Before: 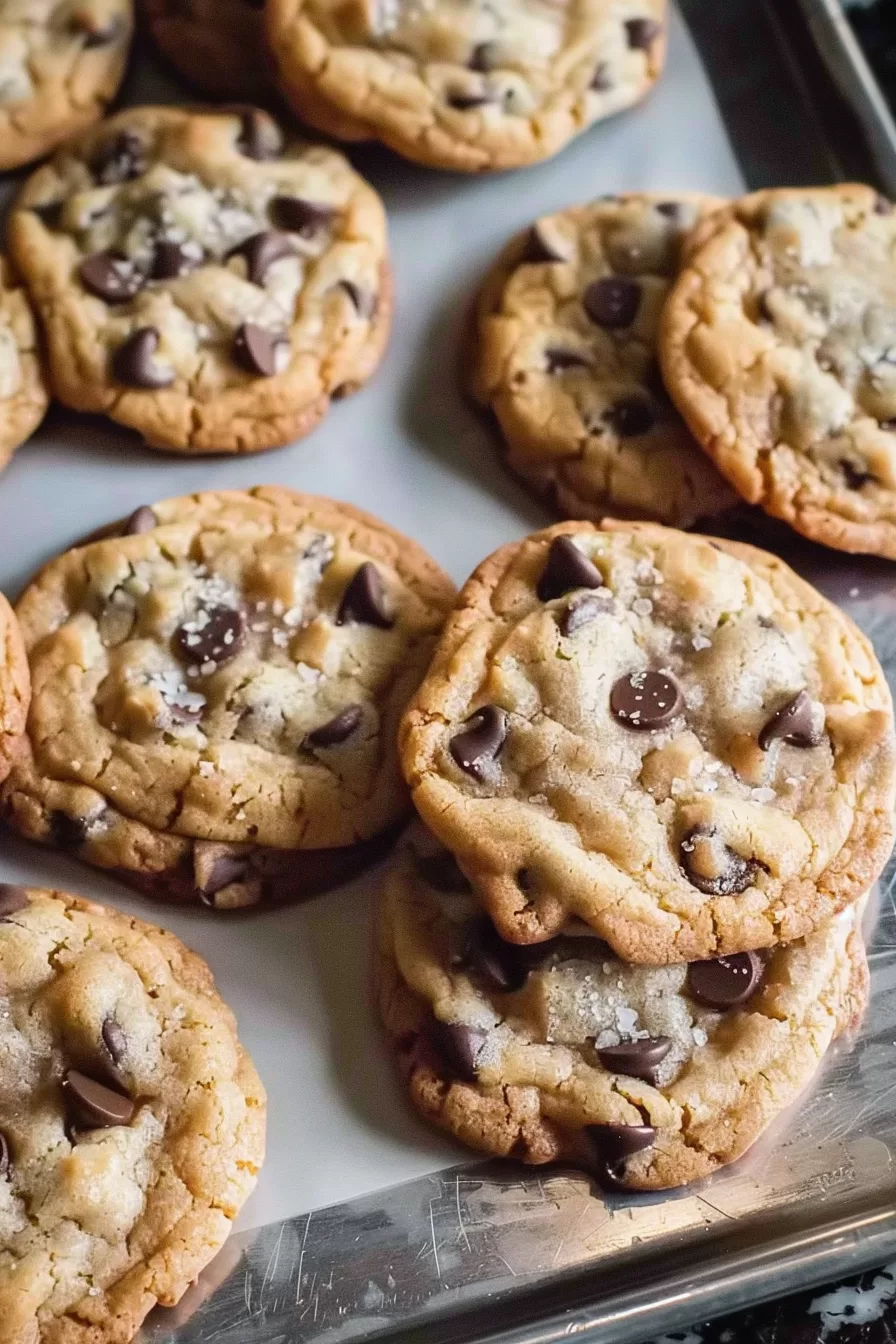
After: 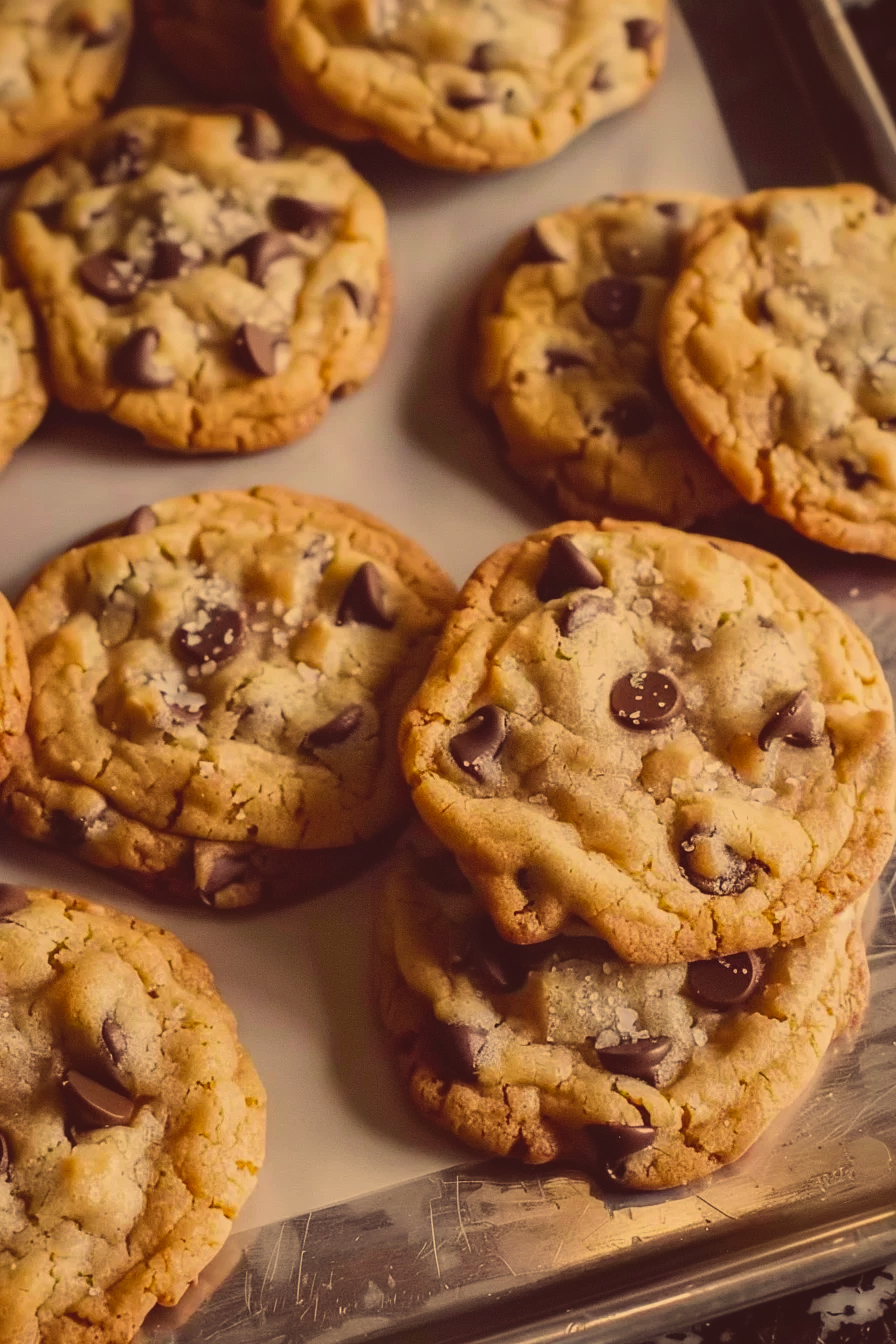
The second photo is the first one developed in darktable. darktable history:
color correction: highlights a* 10.02, highlights b* 38.49, shadows a* 14.2, shadows b* 3.1
exposure: black level correction -0.015, exposure -0.535 EV, compensate exposure bias true, compensate highlight preservation false
